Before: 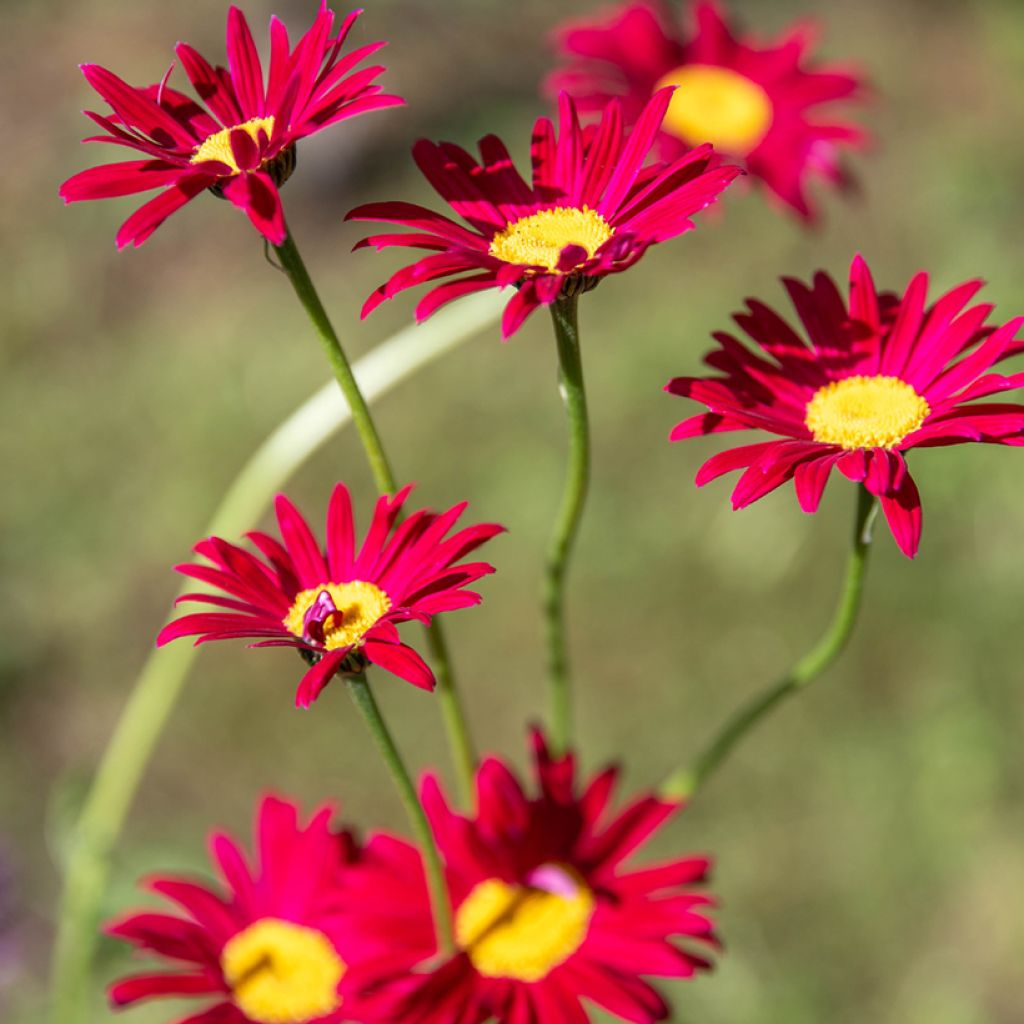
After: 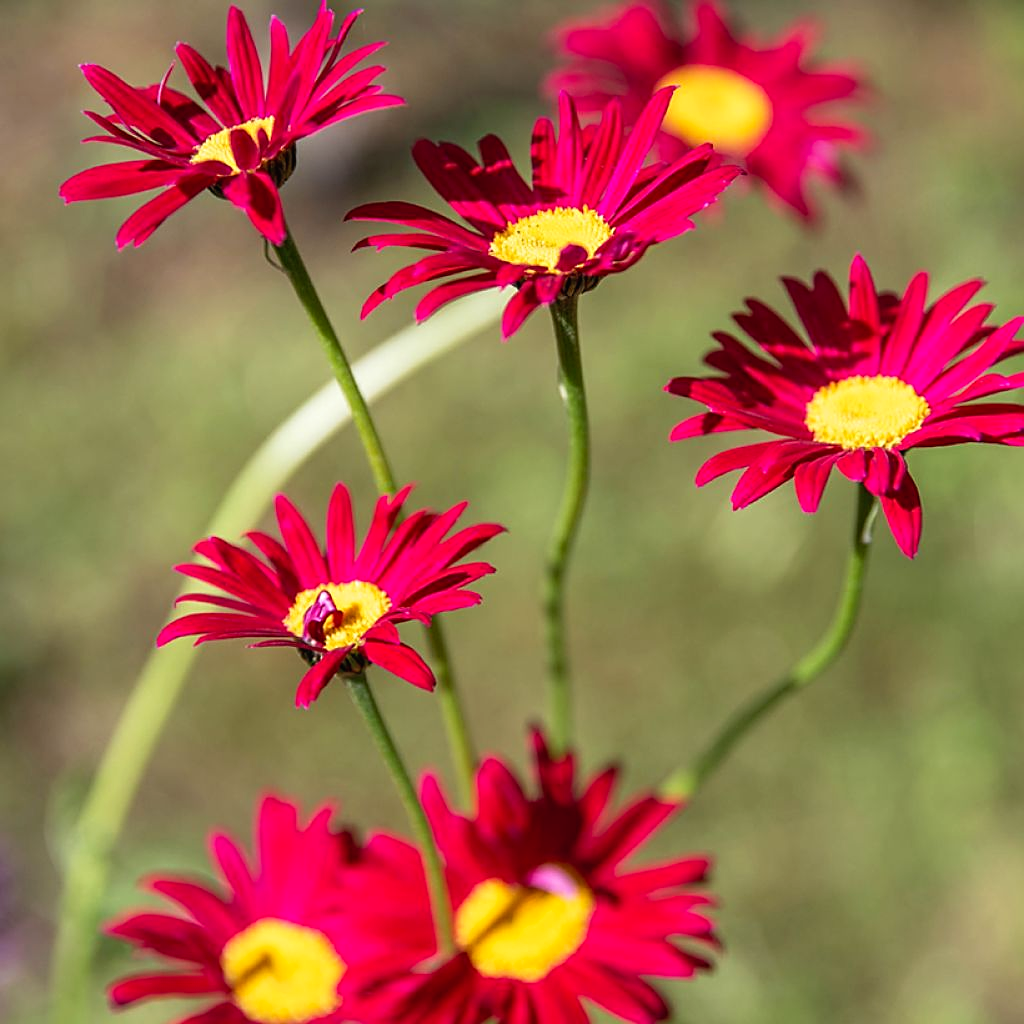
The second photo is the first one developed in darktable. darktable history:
sharpen: on, module defaults
tone curve: curves: ch0 [(0, 0.012) (0.056, 0.046) (0.218, 0.213) (0.606, 0.62) (0.82, 0.846) (1, 1)]; ch1 [(0, 0) (0.226, 0.261) (0.403, 0.437) (0.469, 0.472) (0.495, 0.499) (0.514, 0.504) (0.545, 0.555) (0.59, 0.598) (0.714, 0.733) (1, 1)]; ch2 [(0, 0) (0.269, 0.299) (0.459, 0.45) (0.498, 0.499) (0.523, 0.512) (0.568, 0.558) (0.634, 0.617) (0.702, 0.662) (0.781, 0.775) (1, 1)], preserve colors none
